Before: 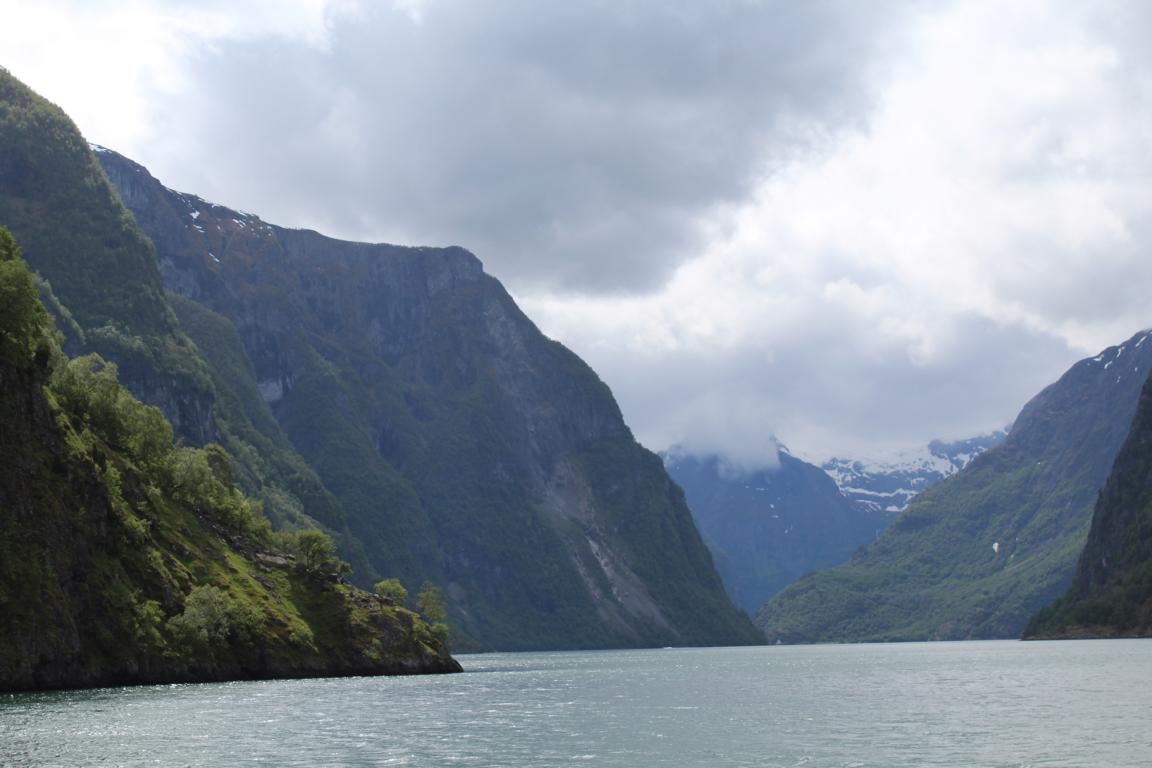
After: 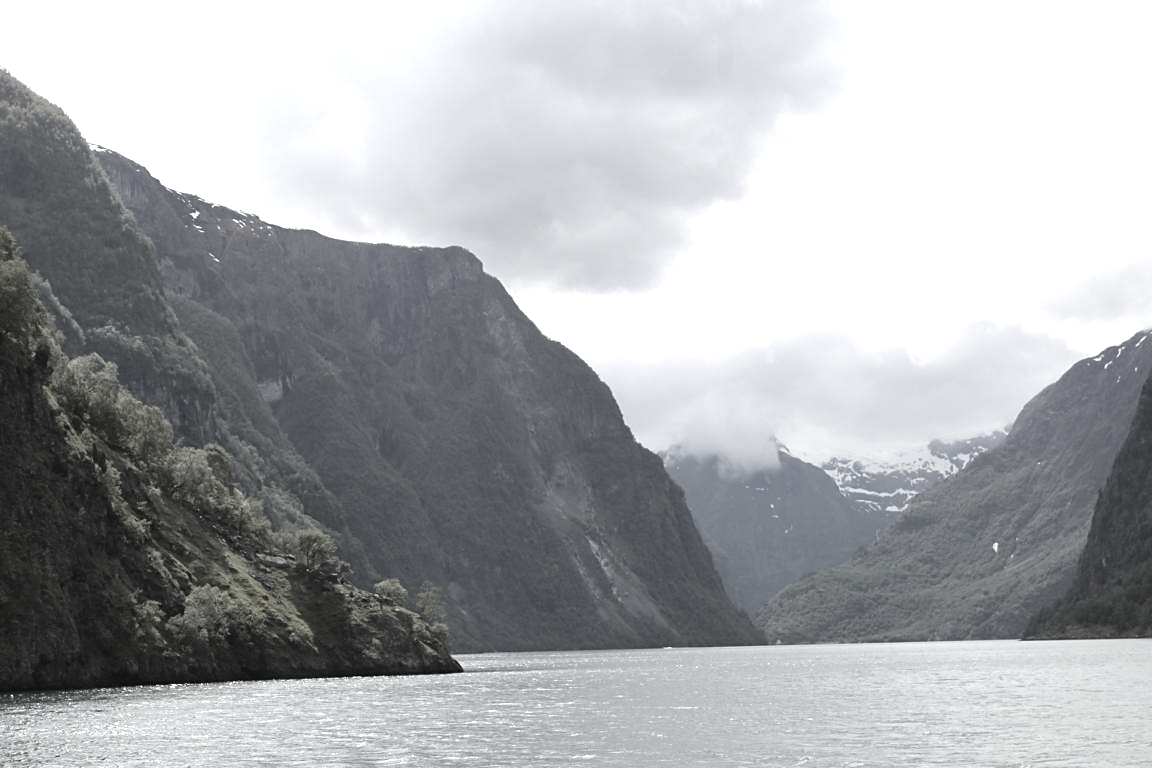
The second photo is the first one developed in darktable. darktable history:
exposure: black level correction 0, exposure 0.7 EV, compensate exposure bias true, compensate highlight preservation false
color correction: saturation 0.2
sharpen: radius 1.864, amount 0.398, threshold 1.271
